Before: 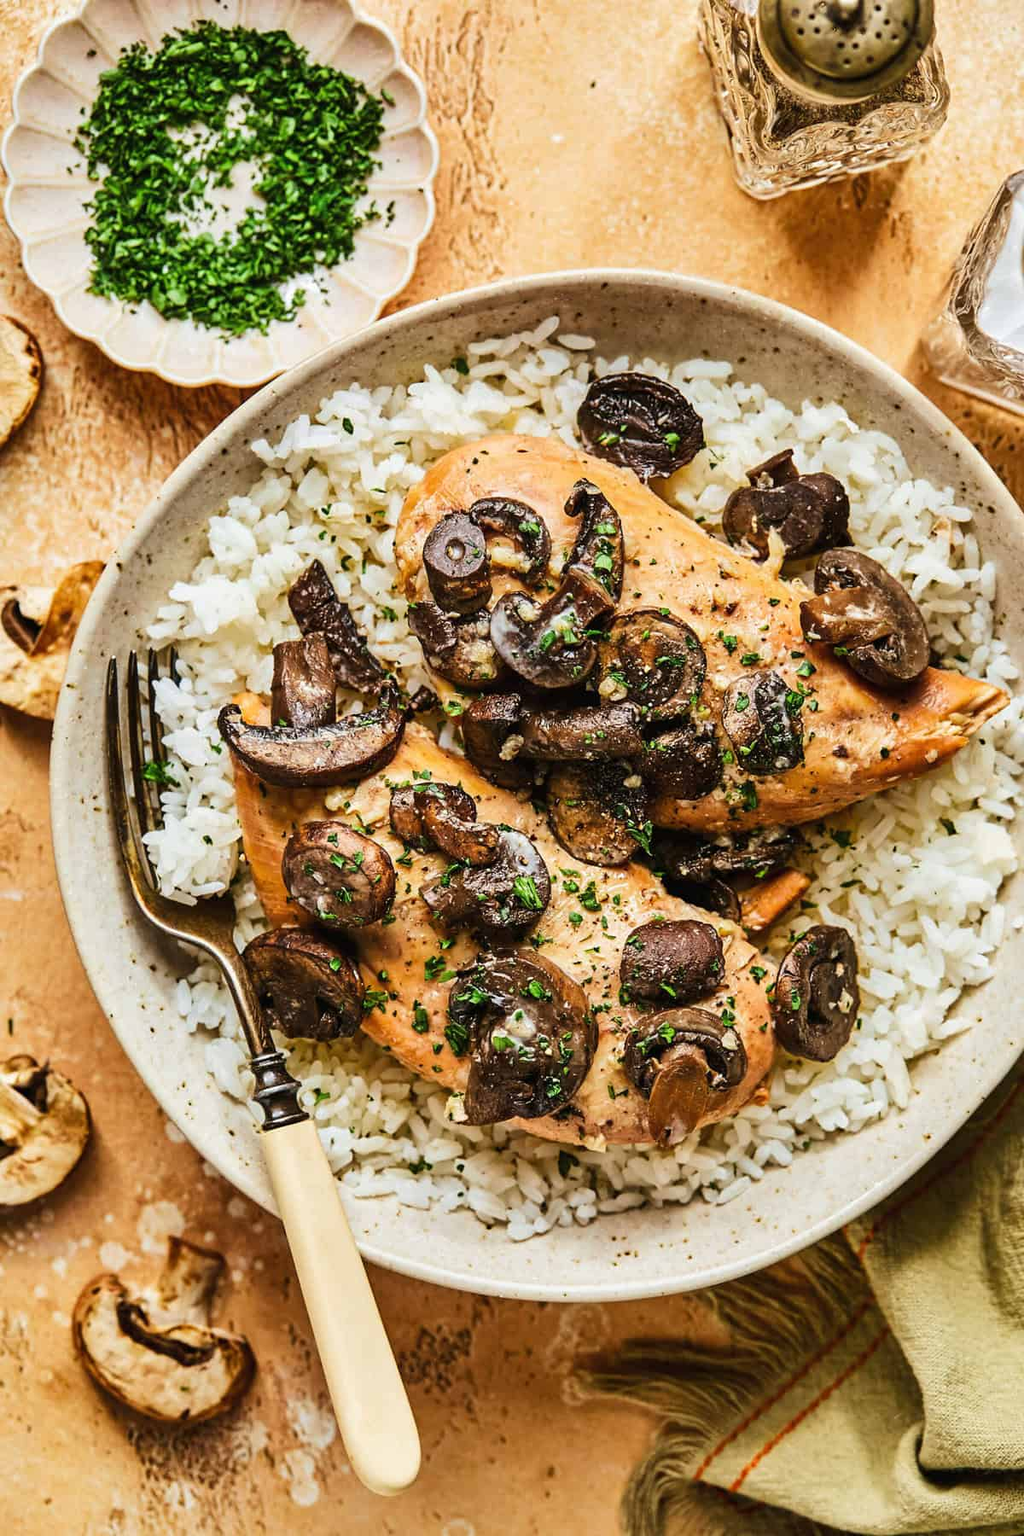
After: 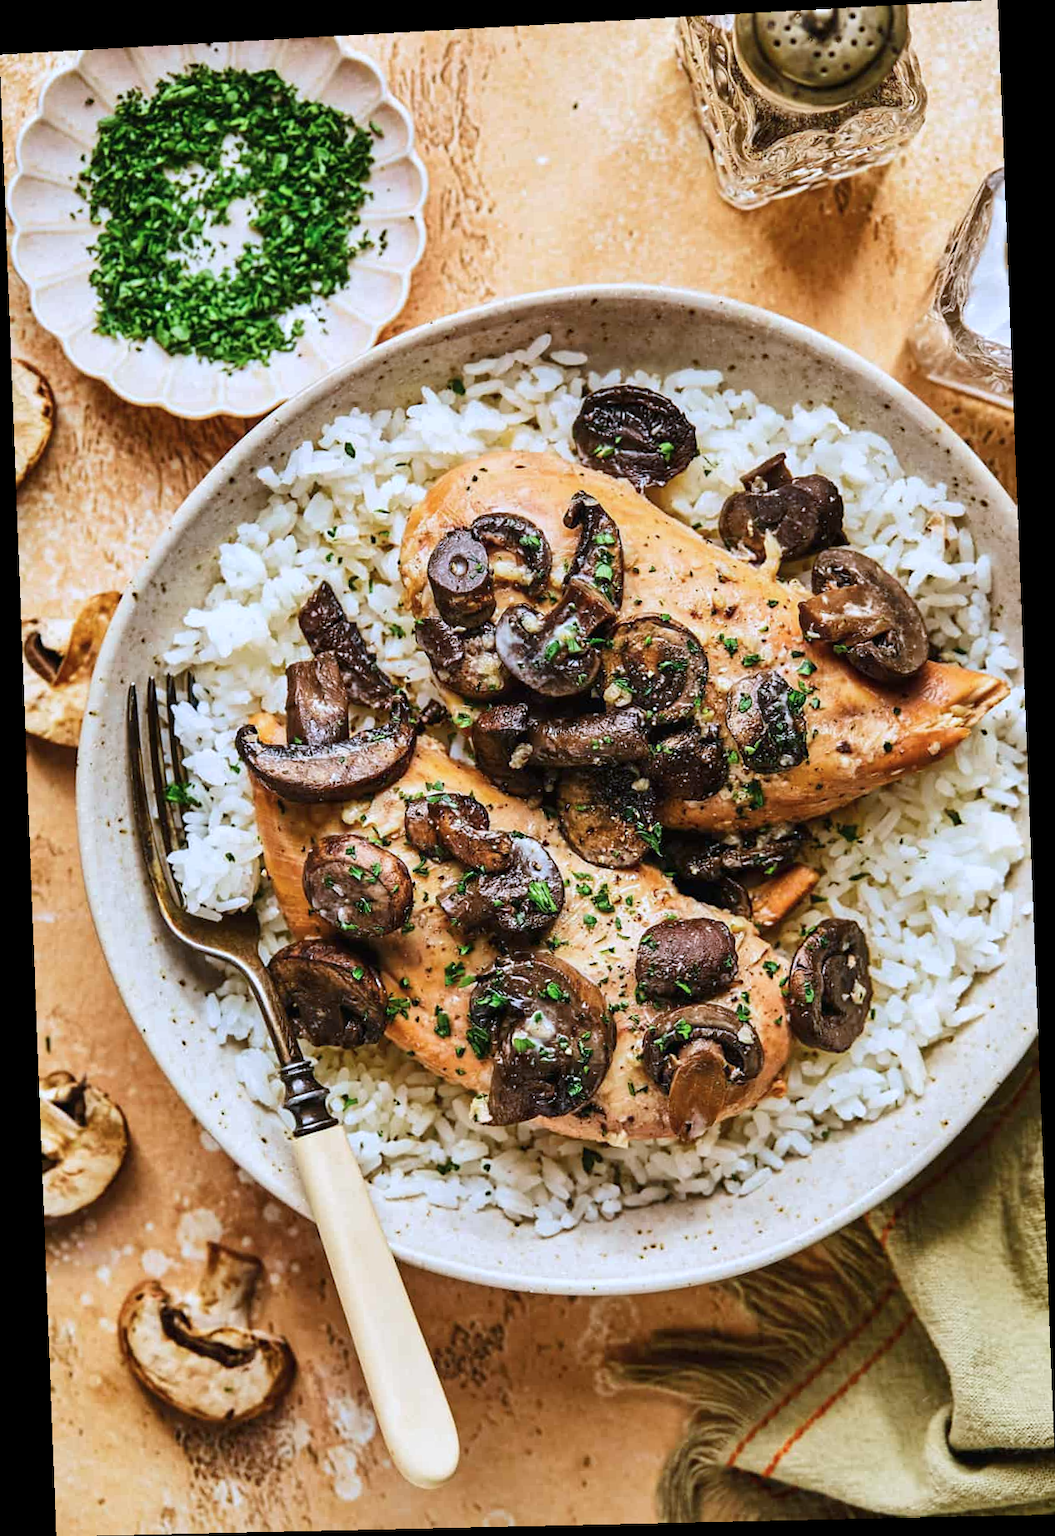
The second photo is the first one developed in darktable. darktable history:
color calibration: illuminant as shot in camera, x 0.37, y 0.382, temperature 4313.32 K
rotate and perspective: rotation -2.22°, lens shift (horizontal) -0.022, automatic cropping off
